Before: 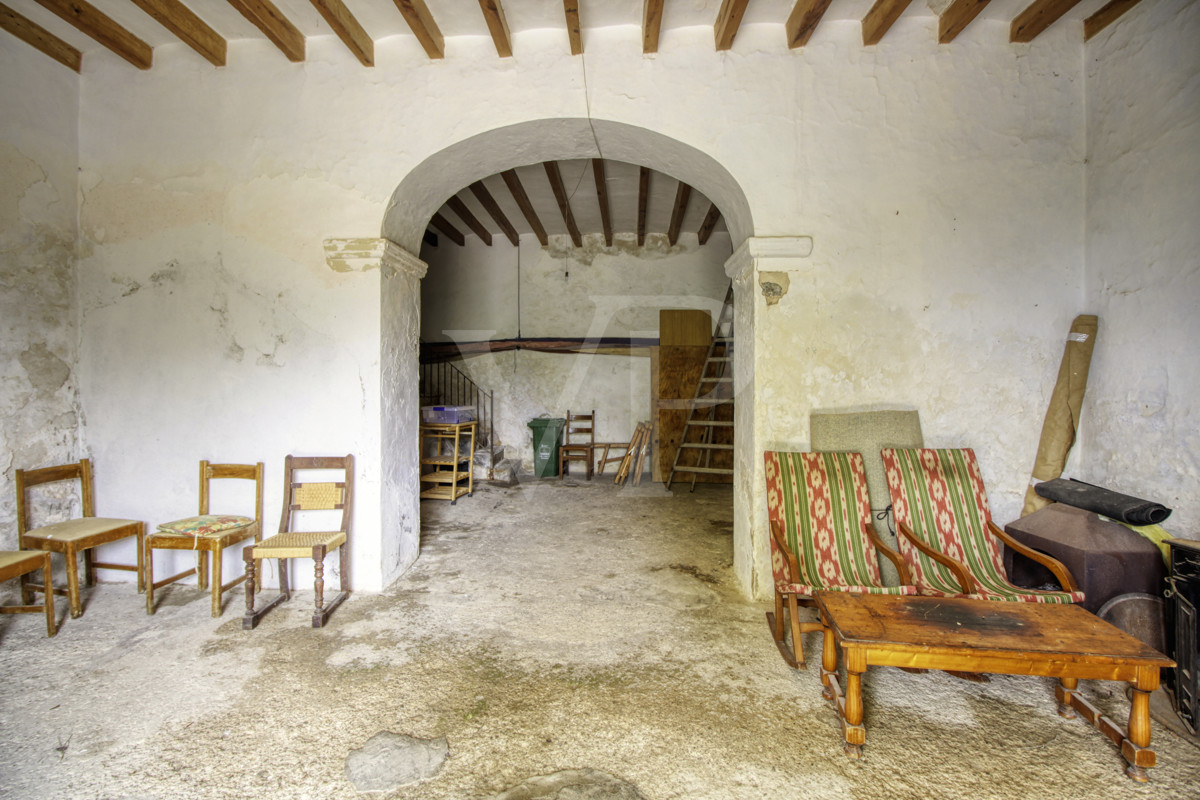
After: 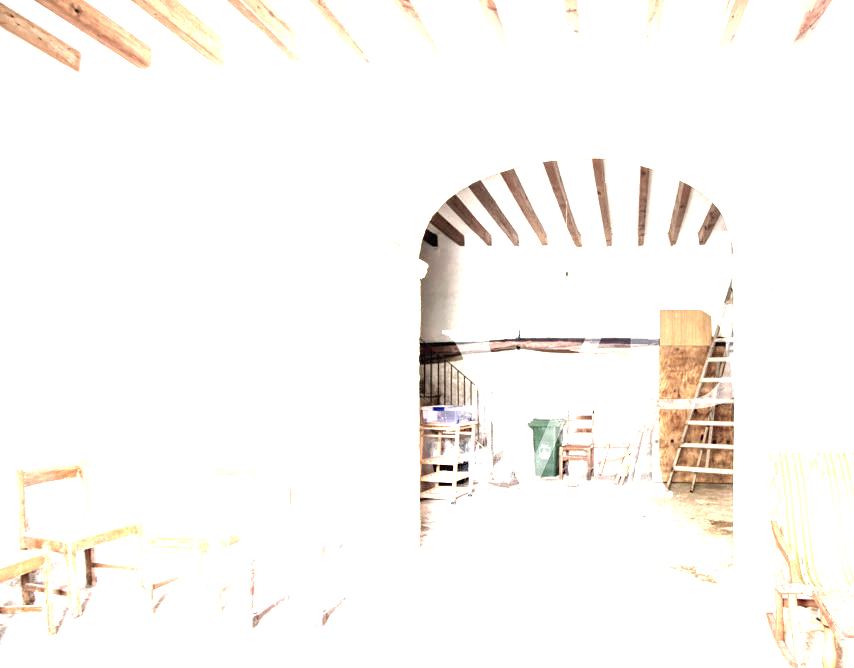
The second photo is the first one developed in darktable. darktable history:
color zones: curves: ch0 [(0, 0.6) (0.129, 0.585) (0.193, 0.596) (0.429, 0.5) (0.571, 0.5) (0.714, 0.5) (0.857, 0.5) (1, 0.6)]; ch1 [(0, 0.453) (0.112, 0.245) (0.213, 0.252) (0.429, 0.233) (0.571, 0.231) (0.683, 0.242) (0.857, 0.296) (1, 0.453)], process mode strong
exposure: exposure 1.996 EV, compensate highlight preservation false
crop: right 28.782%, bottom 16.415%
